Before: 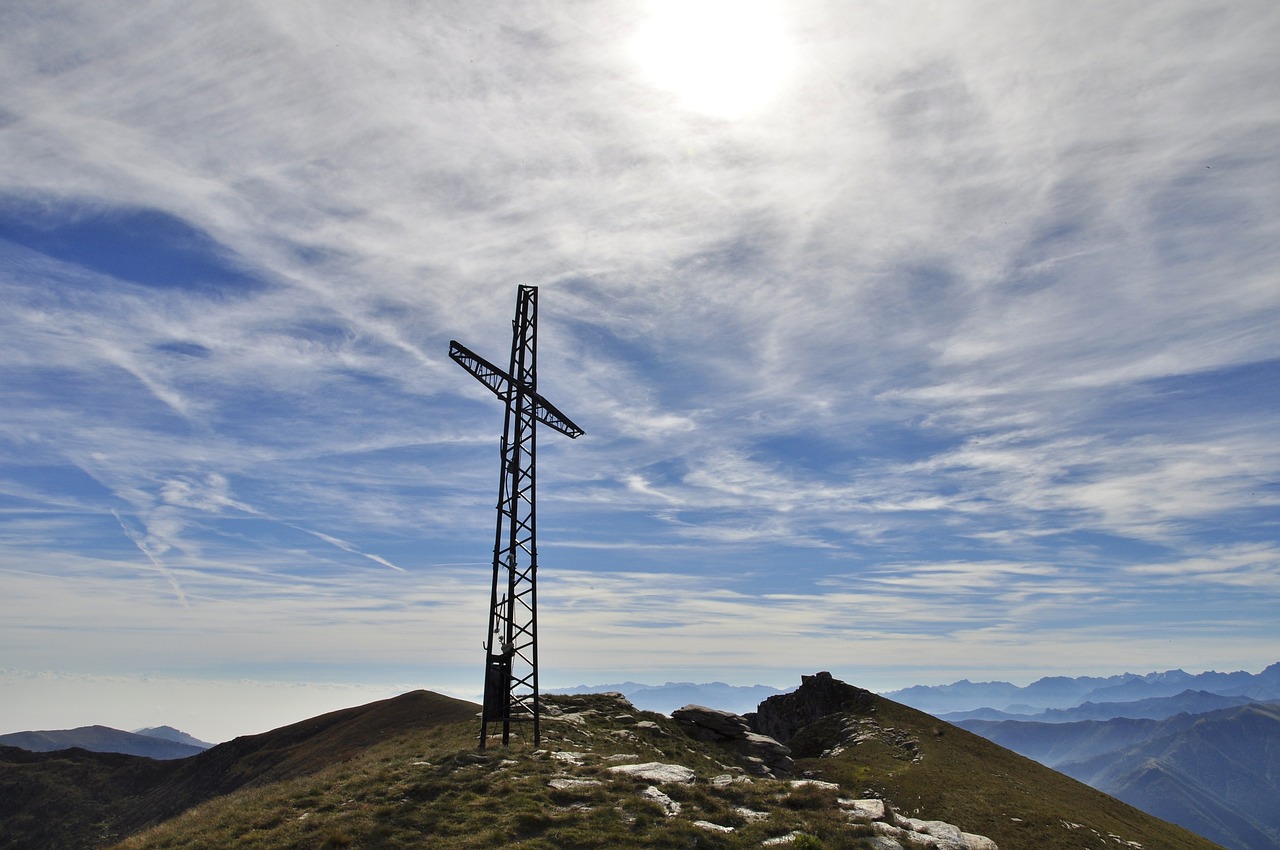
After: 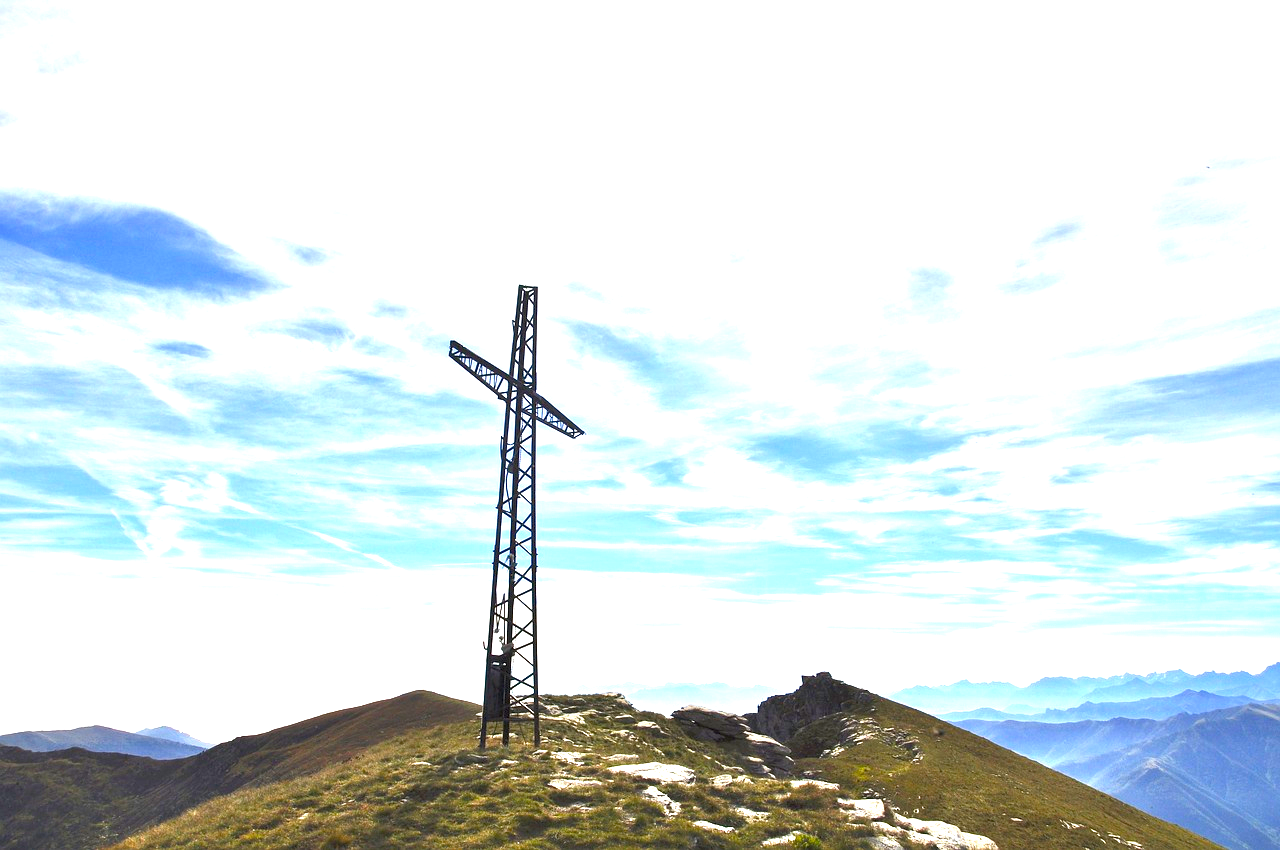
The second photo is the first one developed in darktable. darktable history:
exposure: black level correction 0, exposure 1.9 EV, compensate highlight preservation false
shadows and highlights: shadows 43.06, highlights 6.94
color balance rgb: perceptual saturation grading › global saturation 20%, global vibrance 20%
